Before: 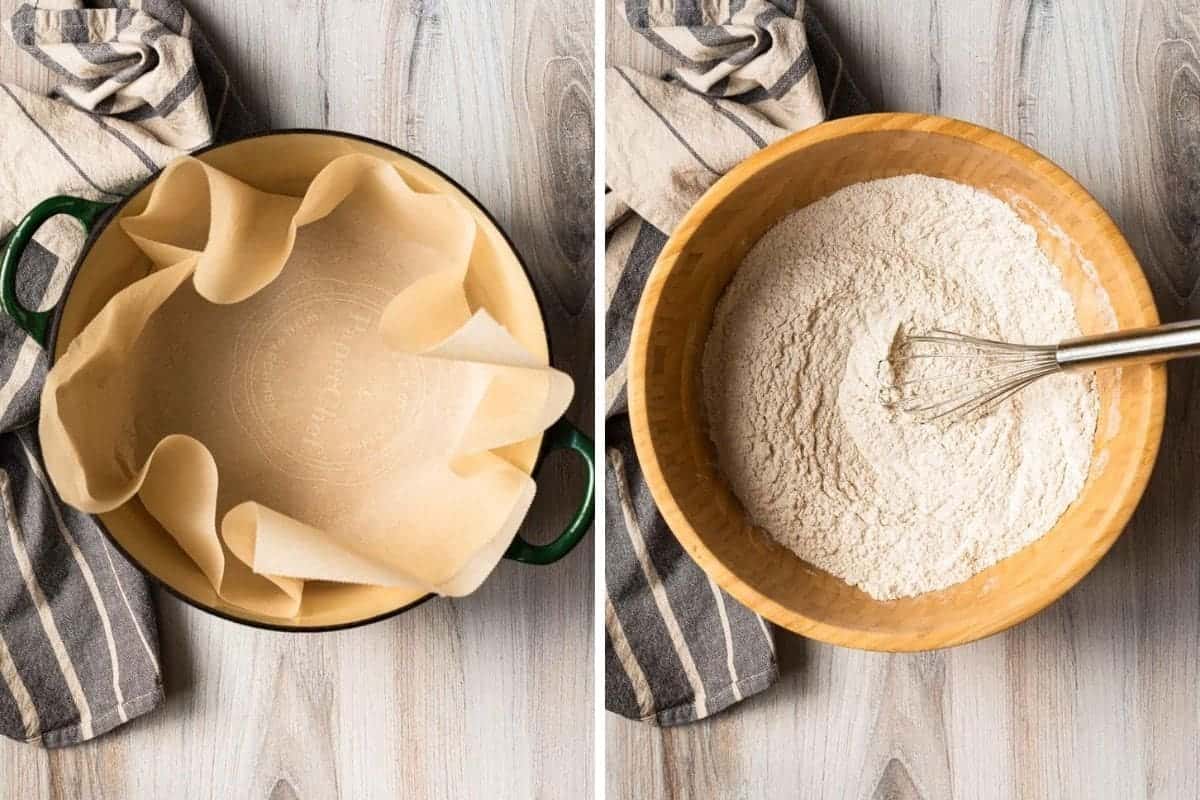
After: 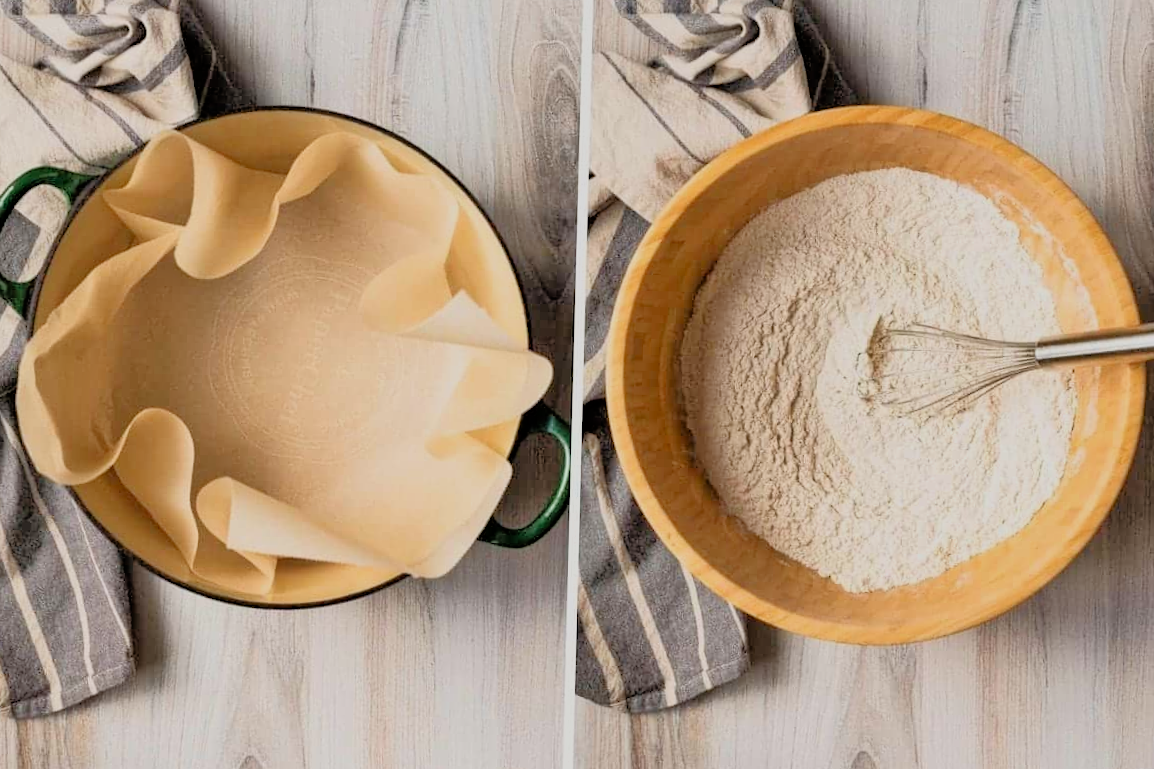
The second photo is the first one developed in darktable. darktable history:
filmic rgb: black relative exposure -7.65 EV, white relative exposure 4.56 EV, threshold 3.03 EV, hardness 3.61, contrast 1.052, color science v6 (2022), enable highlight reconstruction true
crop and rotate: angle -1.52°
tone equalizer: -7 EV 0.162 EV, -6 EV 0.566 EV, -5 EV 1.14 EV, -4 EV 1.35 EV, -3 EV 1.14 EV, -2 EV 0.6 EV, -1 EV 0.165 EV
